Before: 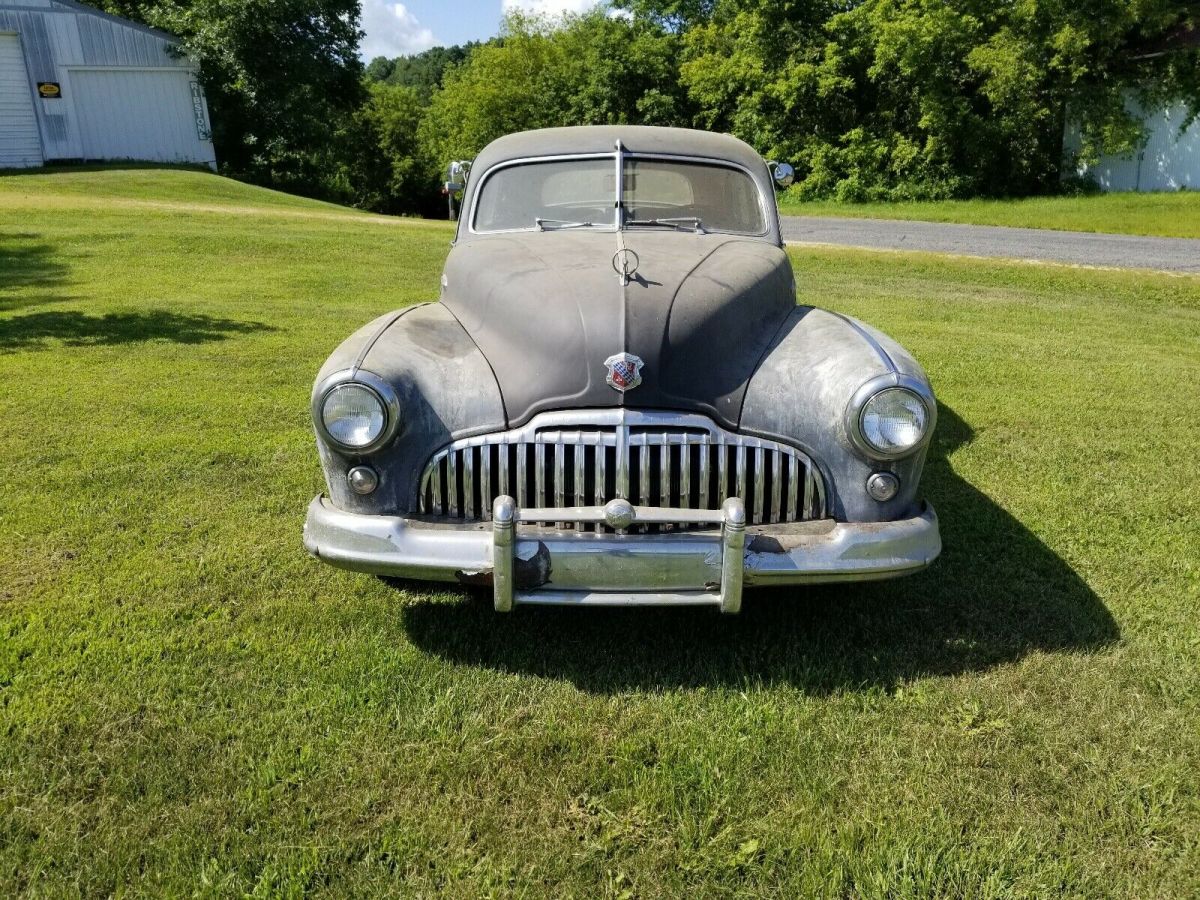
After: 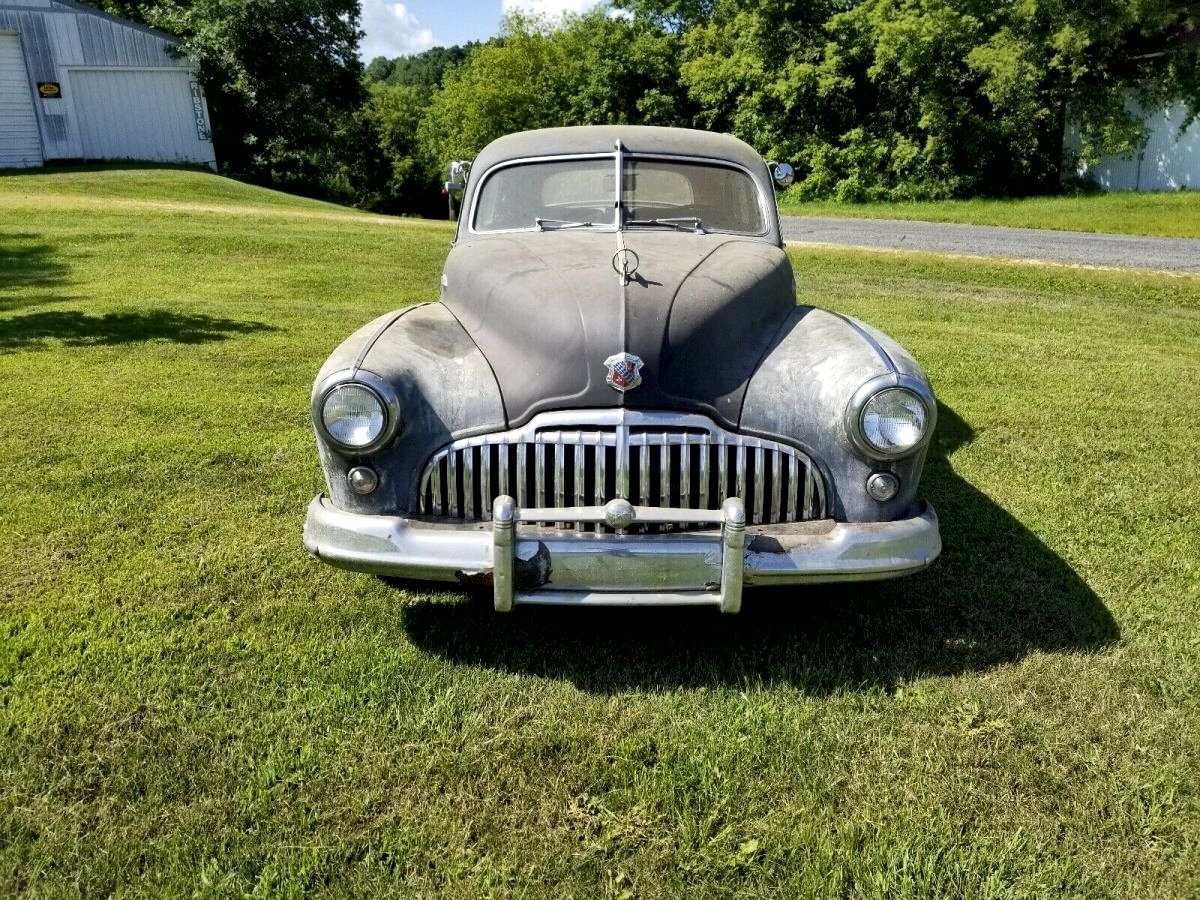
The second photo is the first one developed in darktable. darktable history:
local contrast: mode bilateral grid, contrast 26, coarseness 46, detail 151%, midtone range 0.2
